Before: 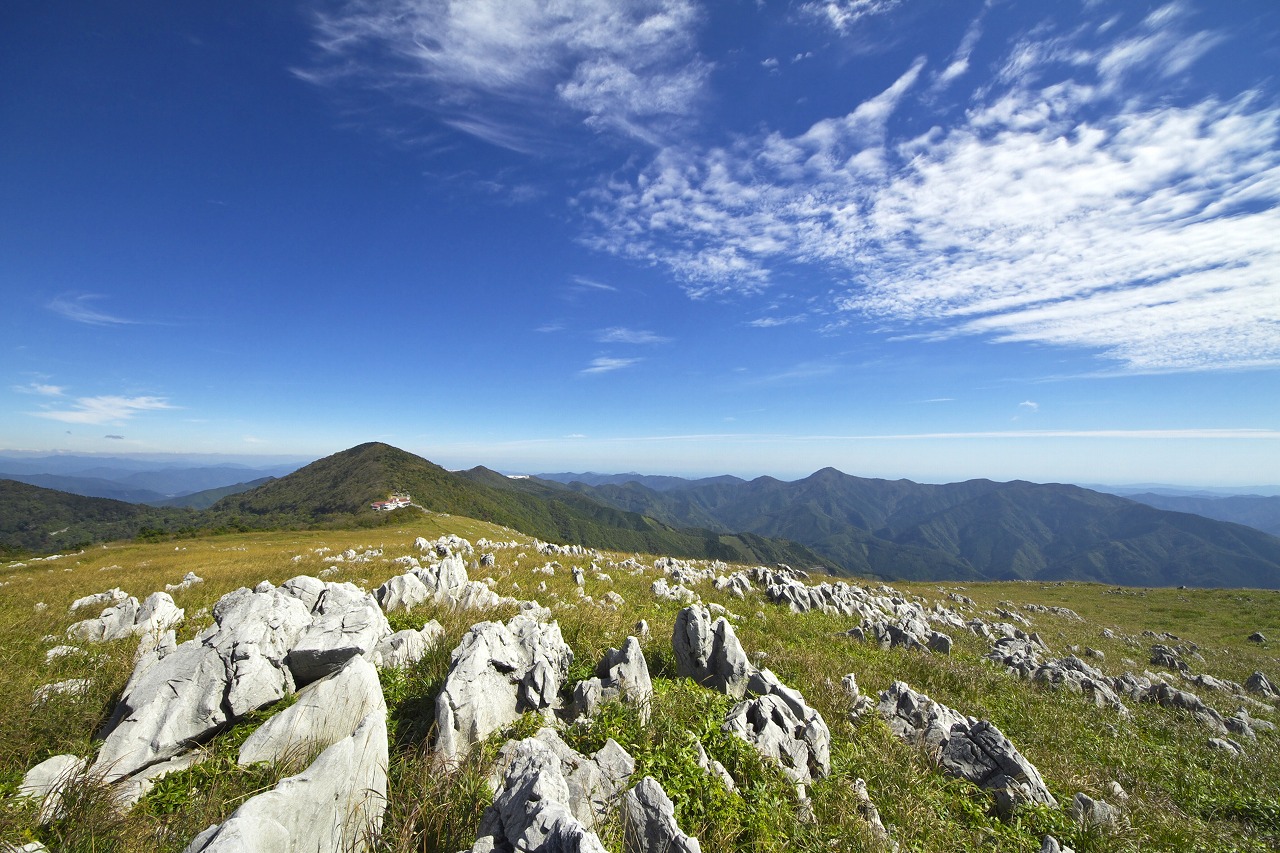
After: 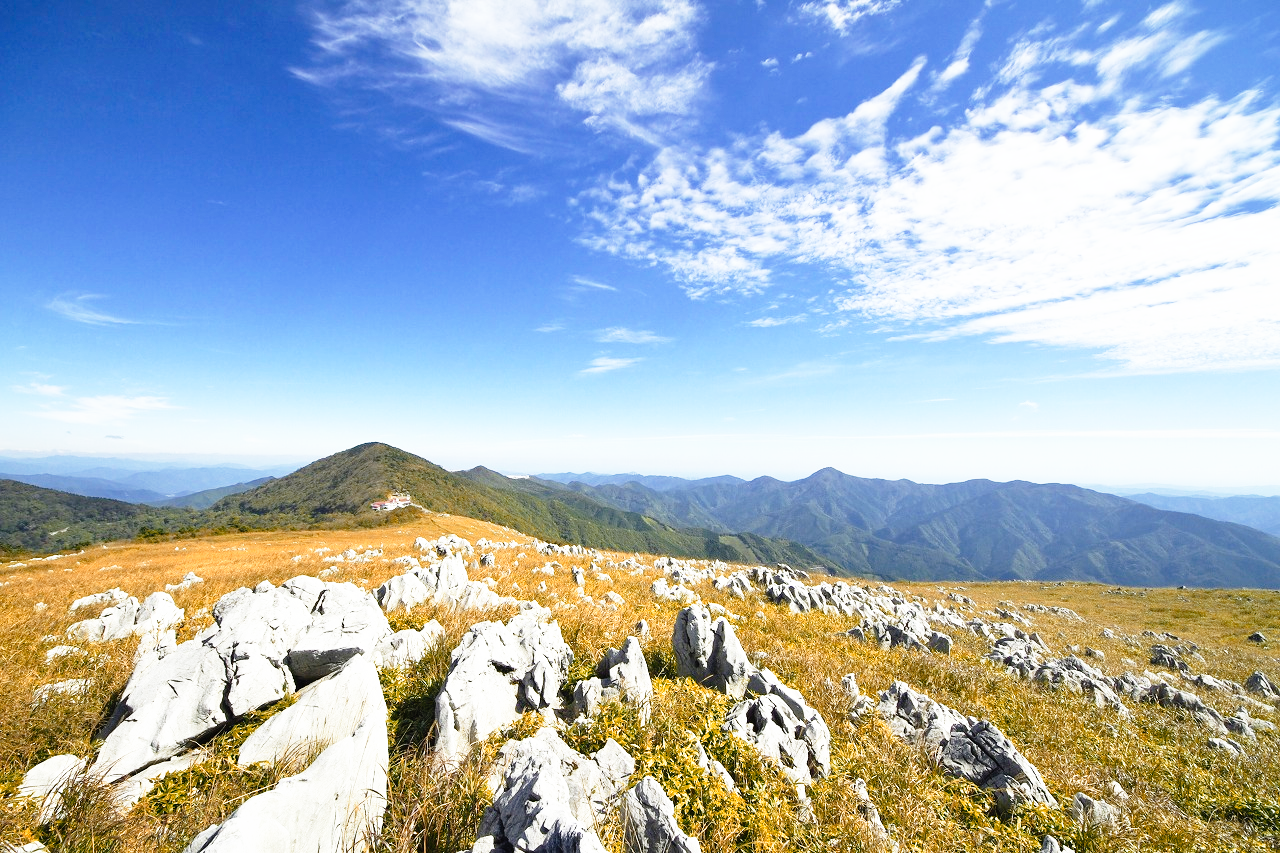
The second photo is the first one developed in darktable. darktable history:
base curve: curves: ch0 [(0, 0) (0.012, 0.01) (0.073, 0.168) (0.31, 0.711) (0.645, 0.957) (1, 1)], preserve colors none
color zones: curves: ch2 [(0, 0.5) (0.143, 0.5) (0.286, 0.416) (0.429, 0.5) (0.571, 0.5) (0.714, 0.5) (0.857, 0.5) (1, 0.5)]
